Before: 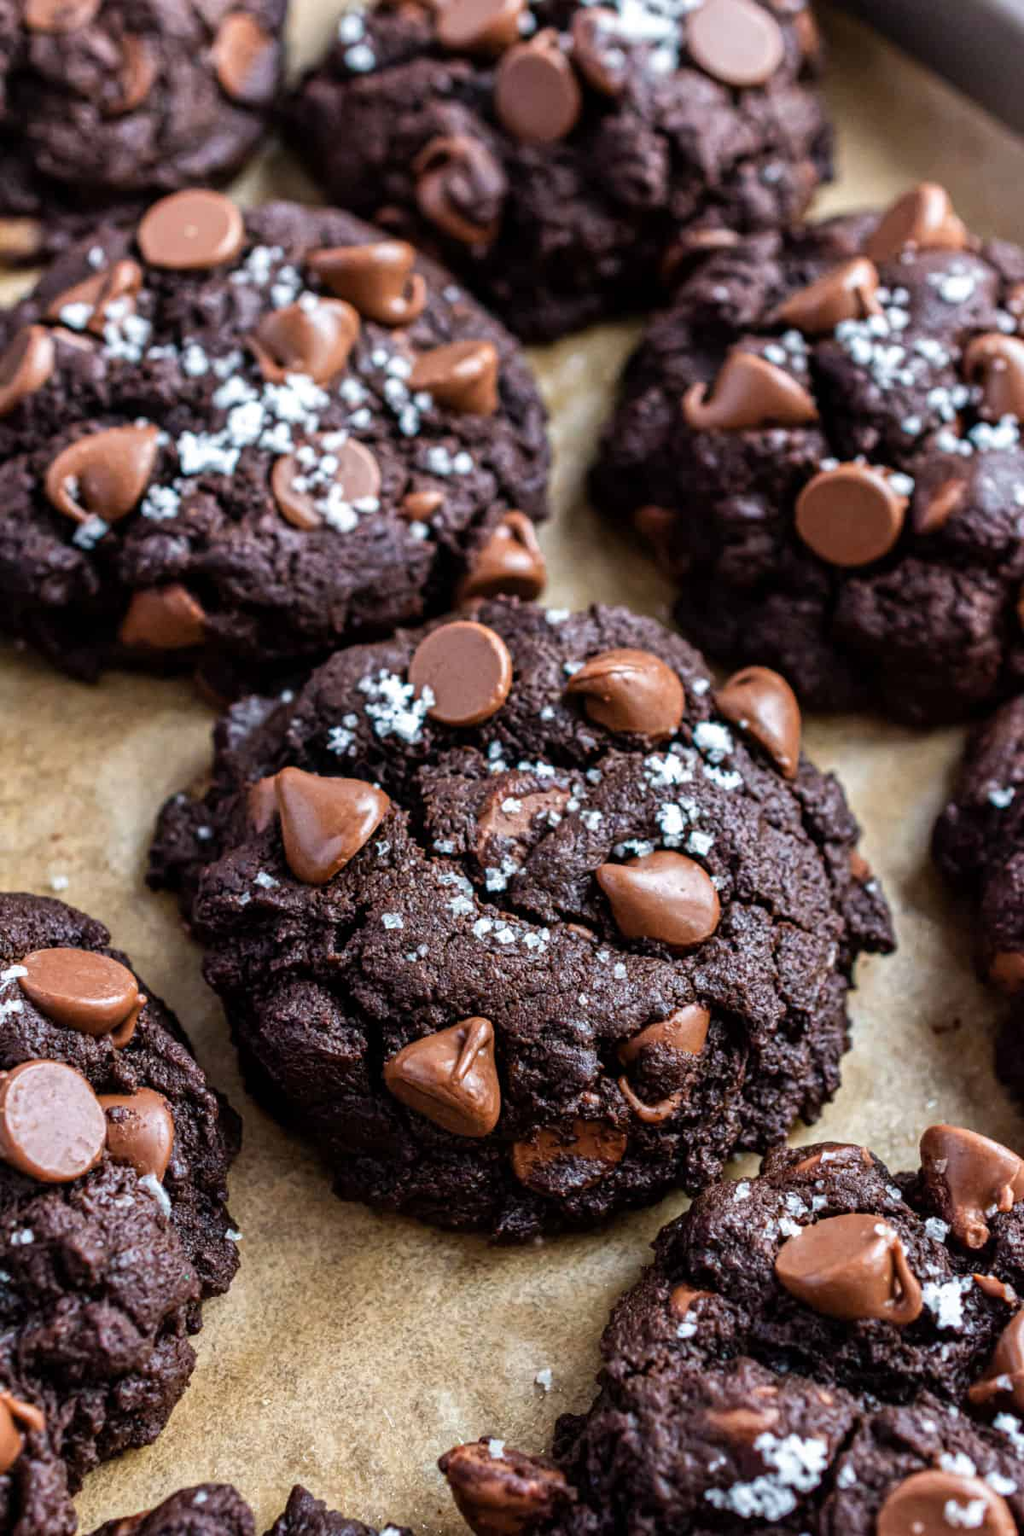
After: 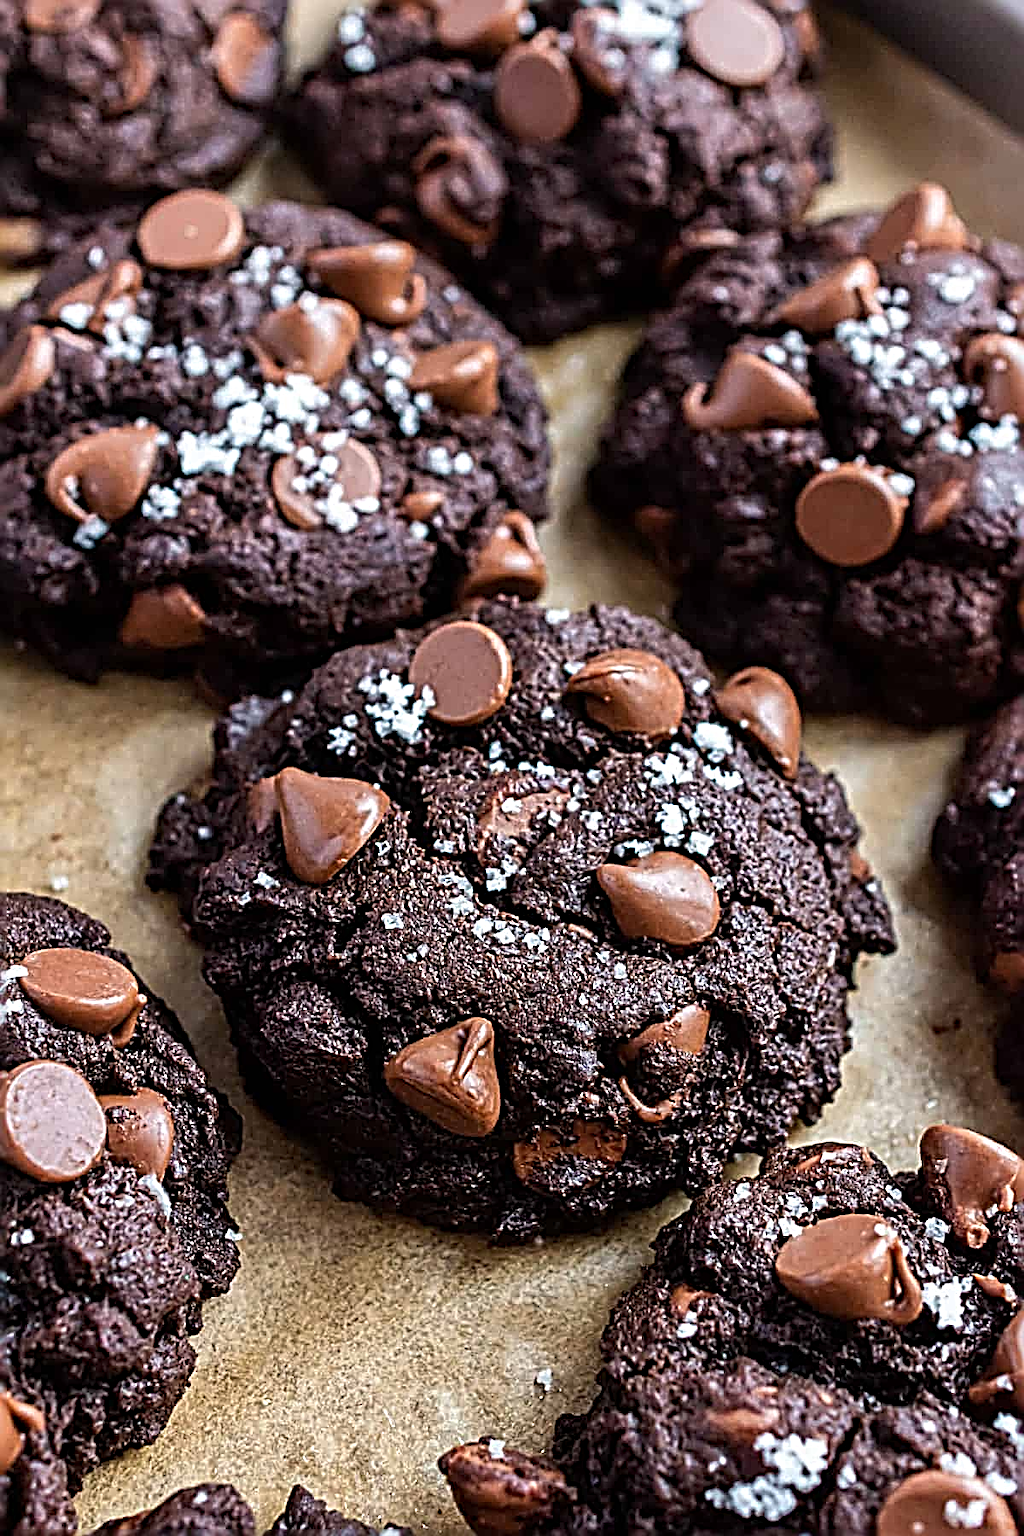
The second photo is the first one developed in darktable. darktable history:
sharpen: radius 3.168, amount 1.735
